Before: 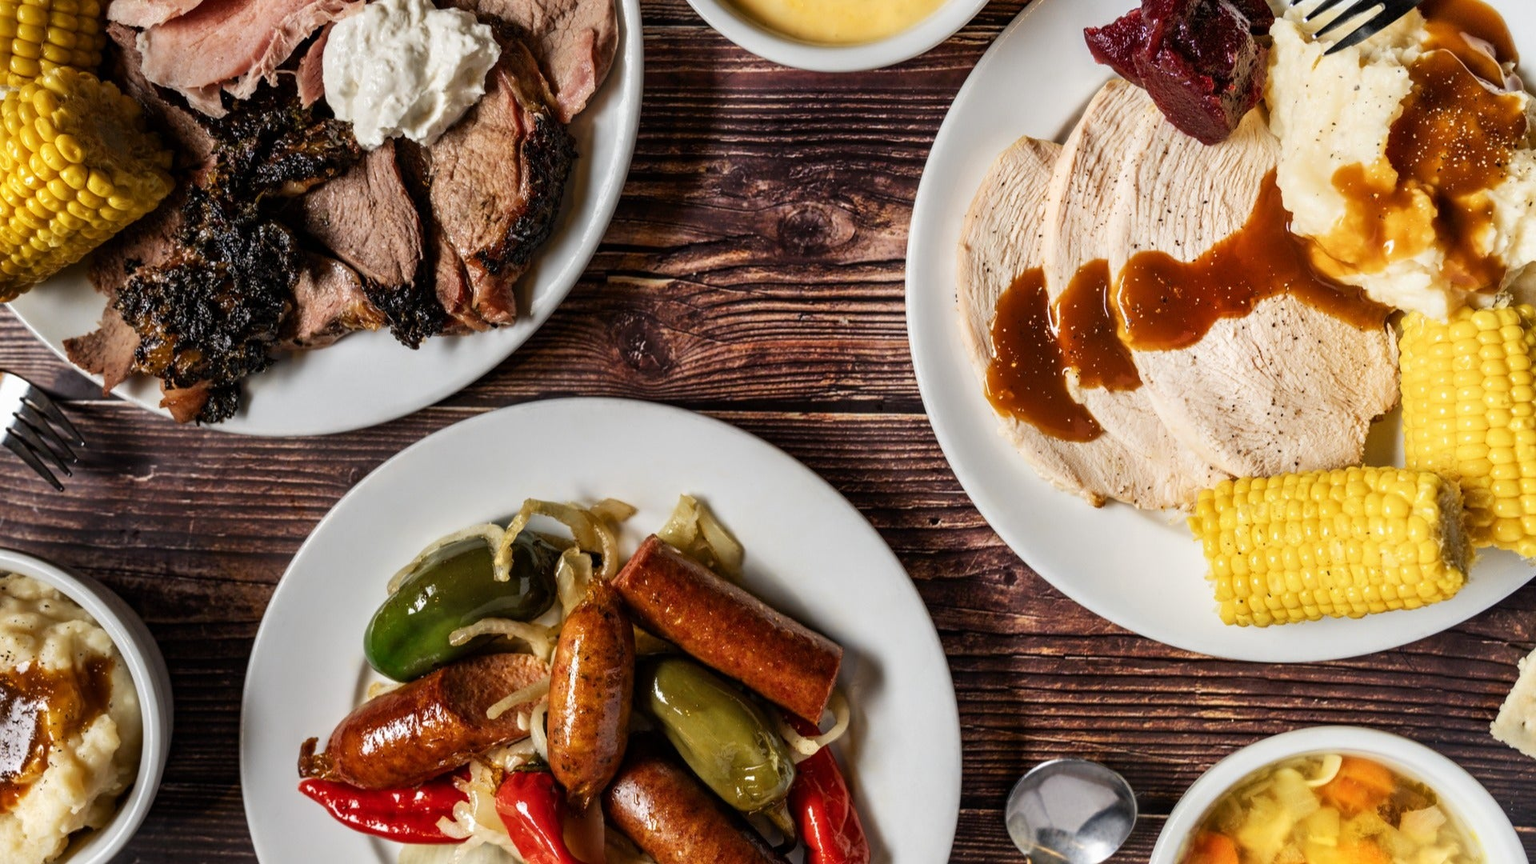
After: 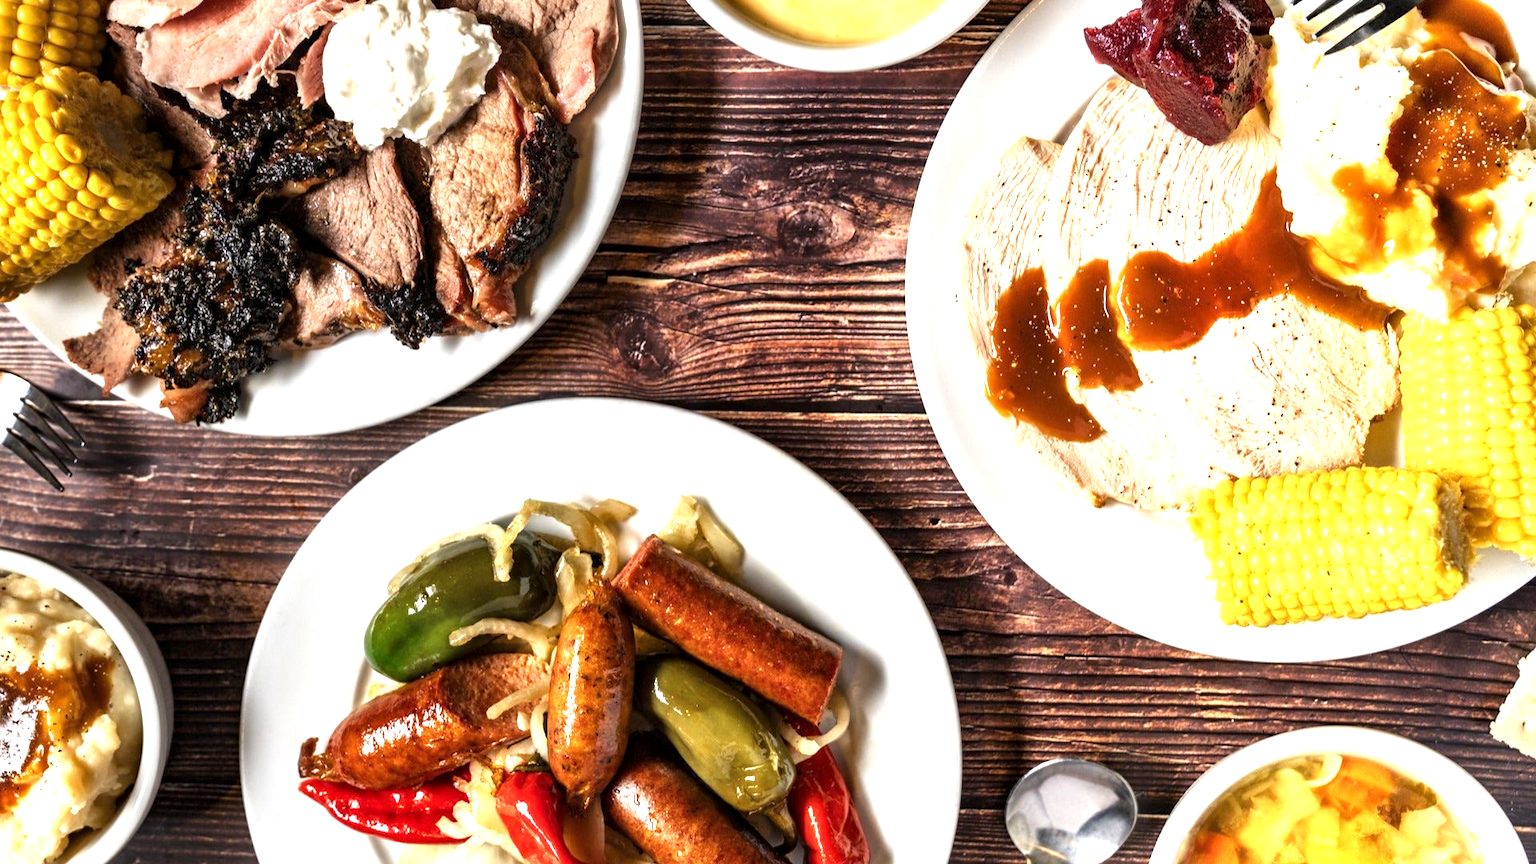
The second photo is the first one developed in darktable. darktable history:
local contrast: mode bilateral grid, contrast 20, coarseness 50, detail 120%, midtone range 0.2
exposure: black level correction 0, exposure 1.1 EV, compensate exposure bias true, compensate highlight preservation false
